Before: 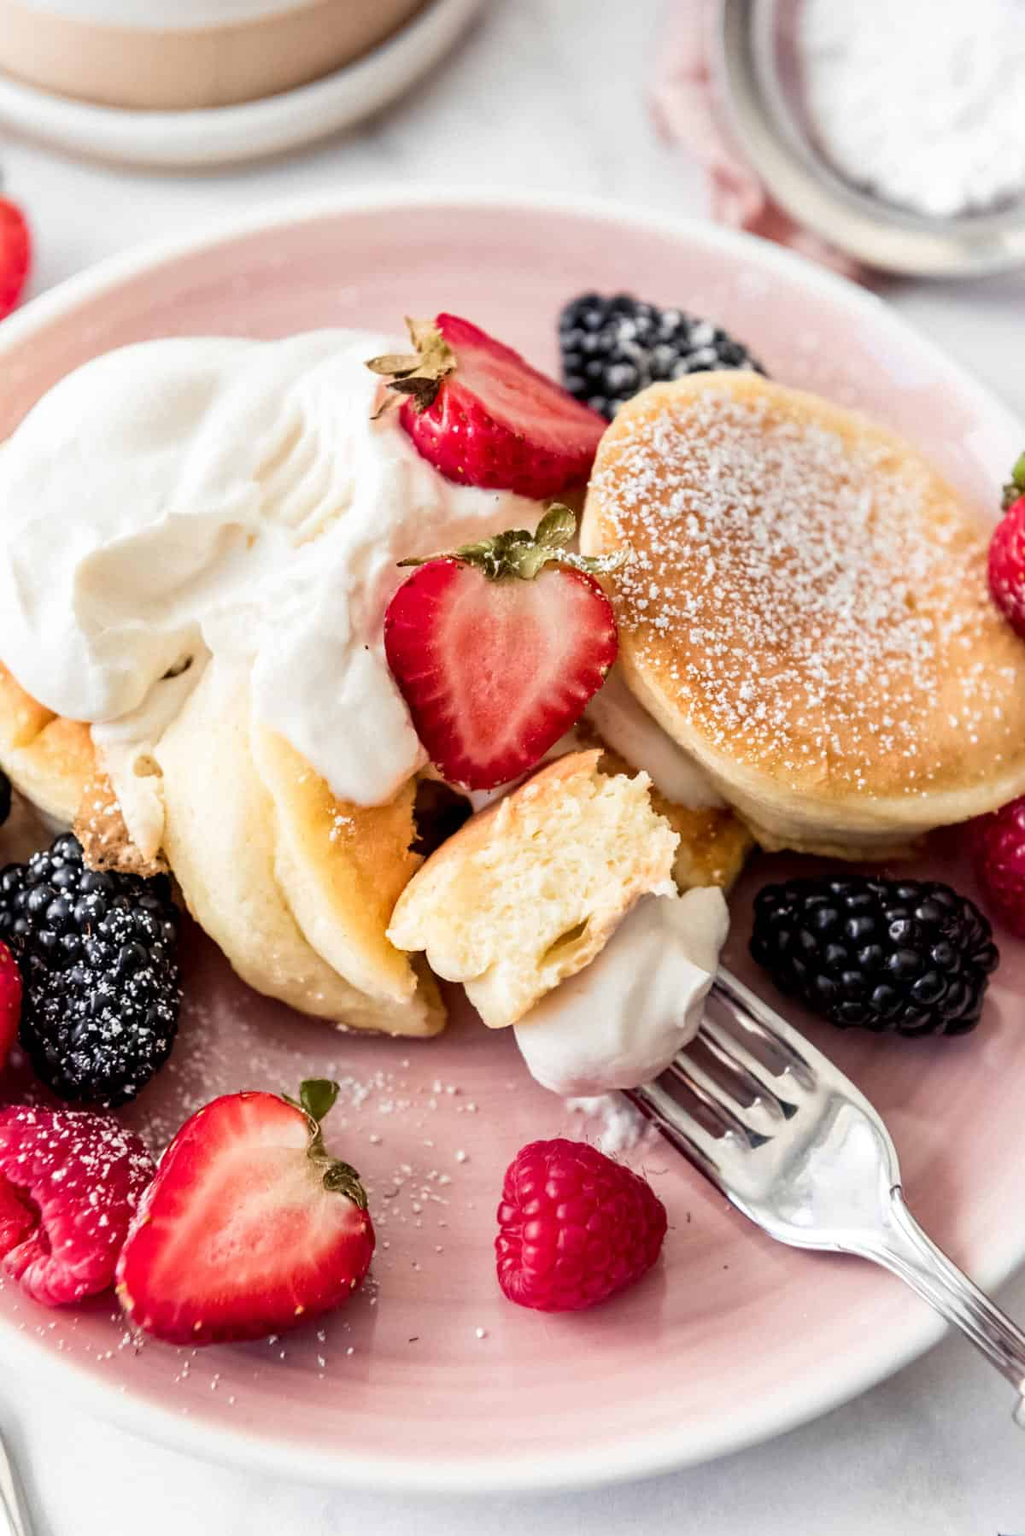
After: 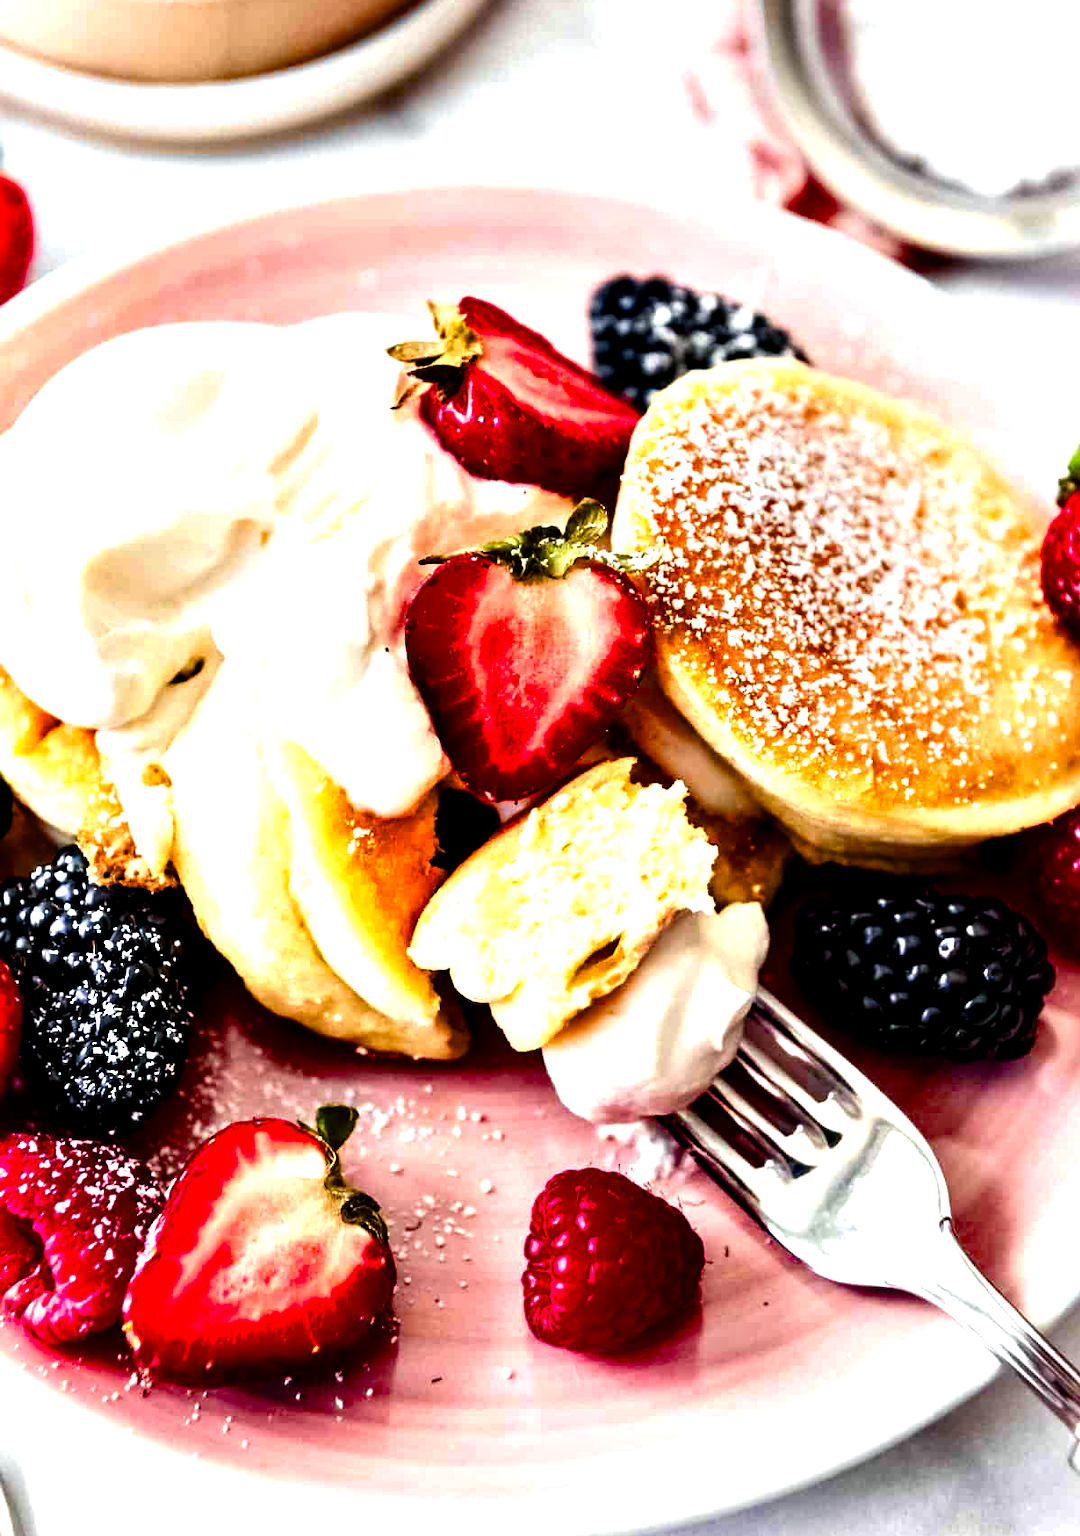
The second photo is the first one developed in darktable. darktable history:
contrast brightness saturation: saturation 0.481
color balance rgb: perceptual saturation grading › global saturation 20%, perceptual saturation grading › highlights -25.097%, perceptual saturation grading › shadows 25.643%, perceptual brilliance grading › highlights 13.341%, perceptual brilliance grading › mid-tones 8.657%, perceptual brilliance grading › shadows -16.827%, global vibrance 9.227%, contrast 15.608%, saturation formula JzAzBz (2021)
contrast equalizer: octaves 7, y [[0.6 ×6], [0.55 ×6], [0 ×6], [0 ×6], [0 ×6]]
crop and rotate: top 2.096%, bottom 3.11%
